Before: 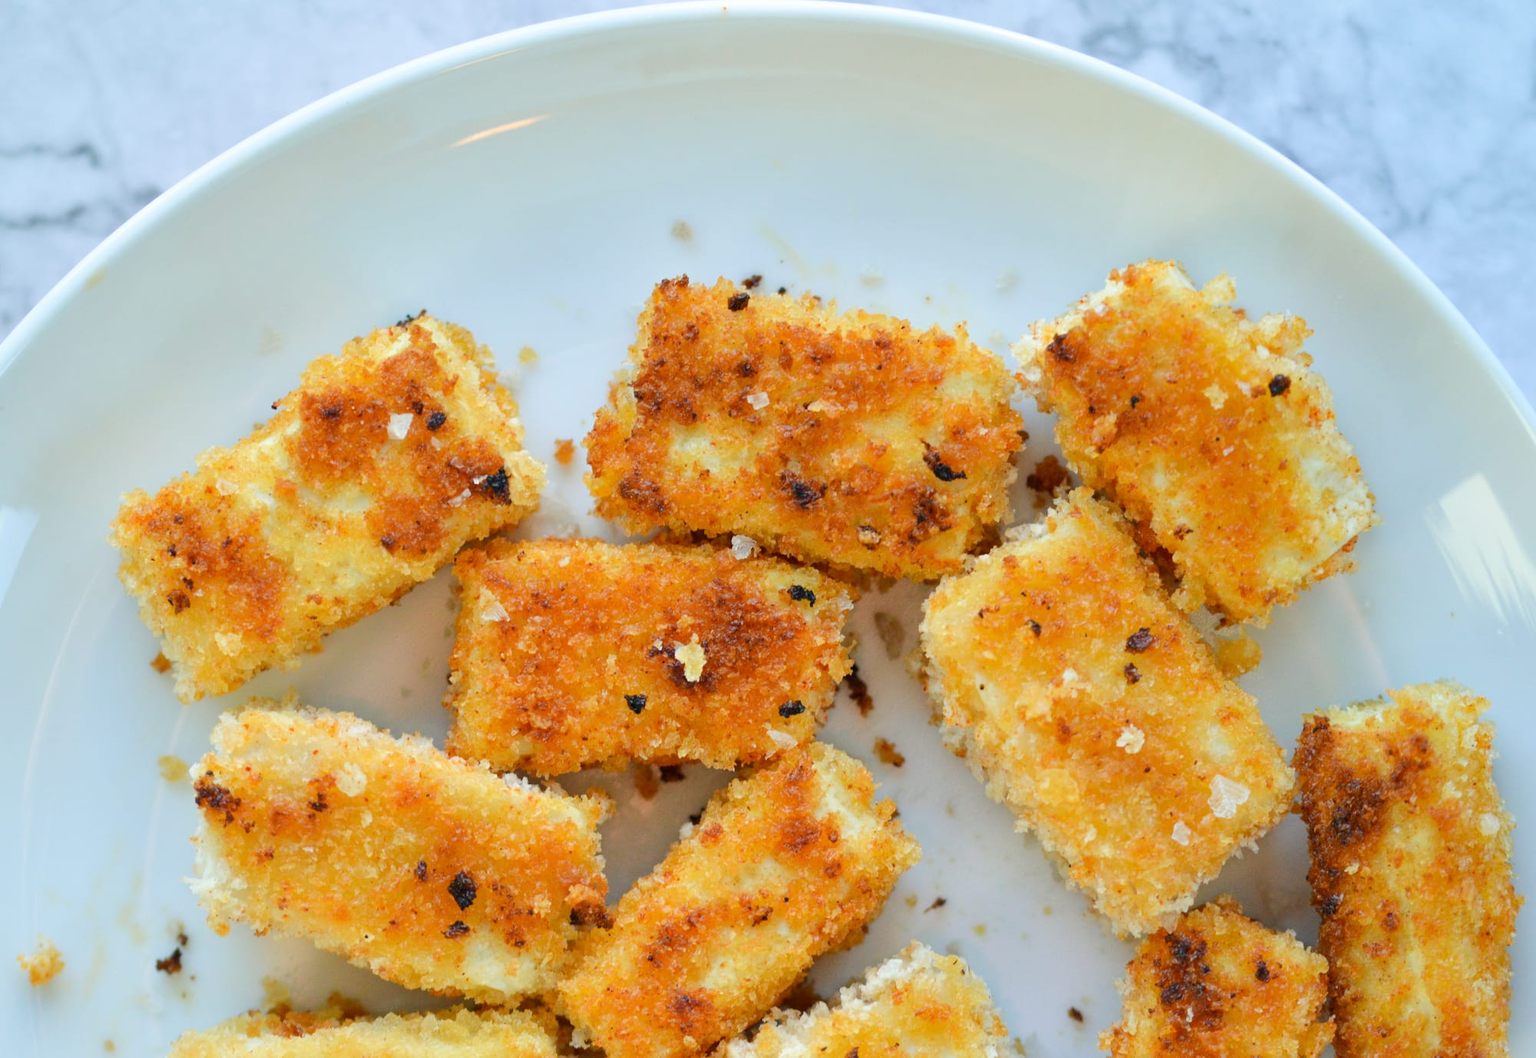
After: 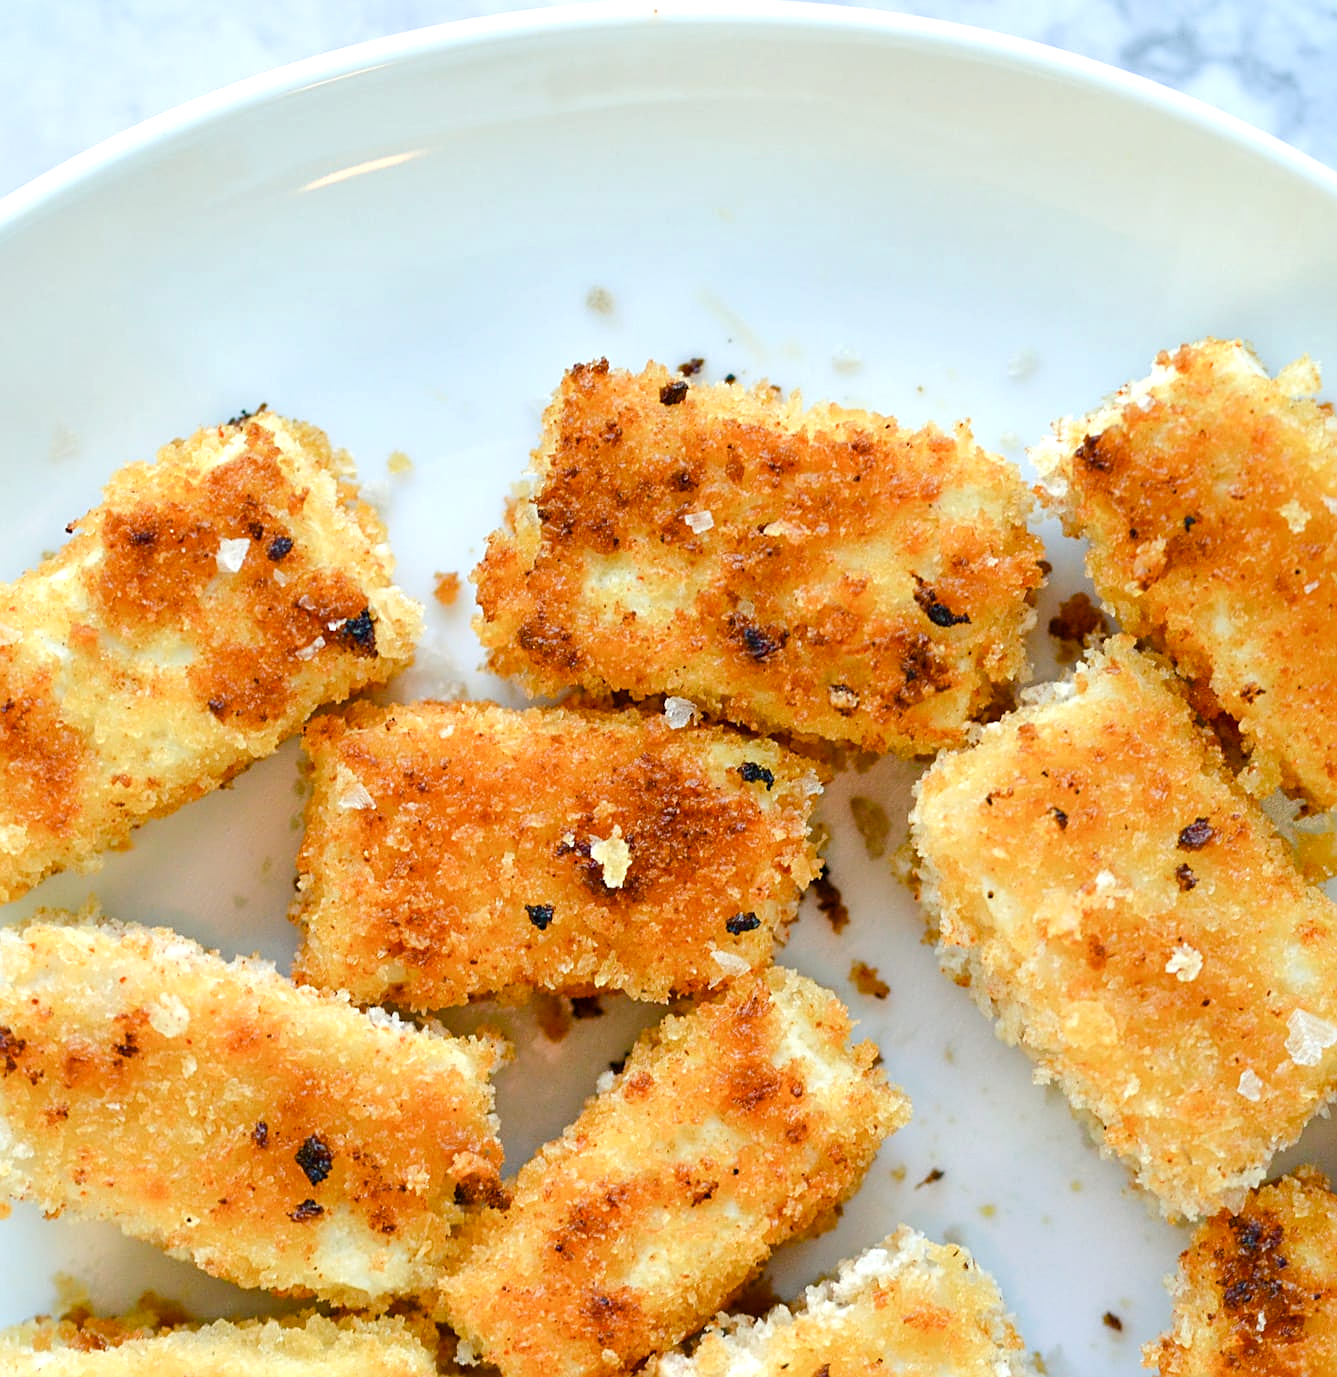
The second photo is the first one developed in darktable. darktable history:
color balance rgb: perceptual saturation grading › global saturation 25.329%, perceptual saturation grading › highlights -50.176%, perceptual saturation grading › shadows 31.188%, perceptual brilliance grading › highlights 9.839%, perceptual brilliance grading › mid-tones 4.934%
crop and rotate: left 14.429%, right 18.694%
sharpen: on, module defaults
tone equalizer: mask exposure compensation -0.501 EV
